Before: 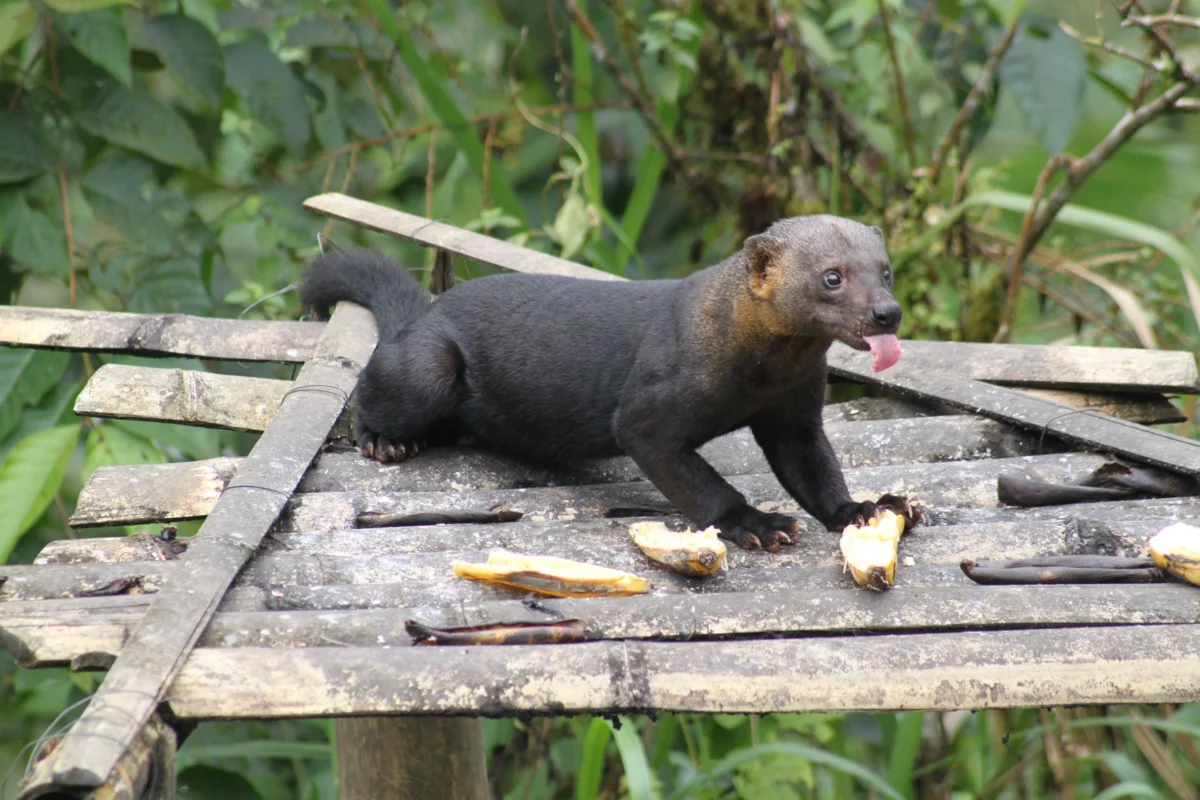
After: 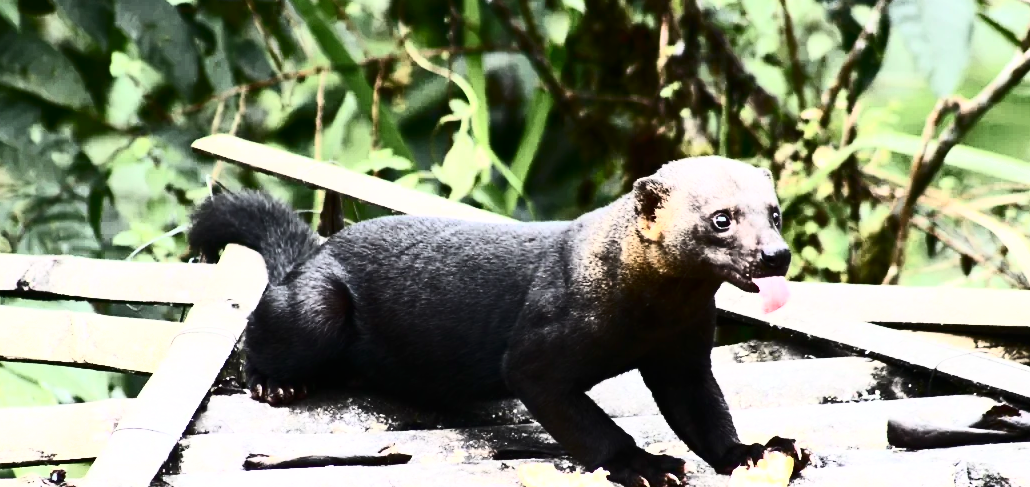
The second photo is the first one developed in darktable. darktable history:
shadows and highlights: shadows -25.05, highlights 50.39, soften with gaussian
tone equalizer: -8 EV -0.73 EV, -7 EV -0.67 EV, -6 EV -0.61 EV, -5 EV -0.402 EV, -3 EV 0.377 EV, -2 EV 0.6 EV, -1 EV 0.685 EV, +0 EV 0.723 EV, edges refinement/feathering 500, mask exposure compensation -1.57 EV, preserve details no
contrast brightness saturation: contrast 0.94, brightness 0.2
crop and rotate: left 9.268%, top 7.334%, right 4.878%, bottom 31.755%
